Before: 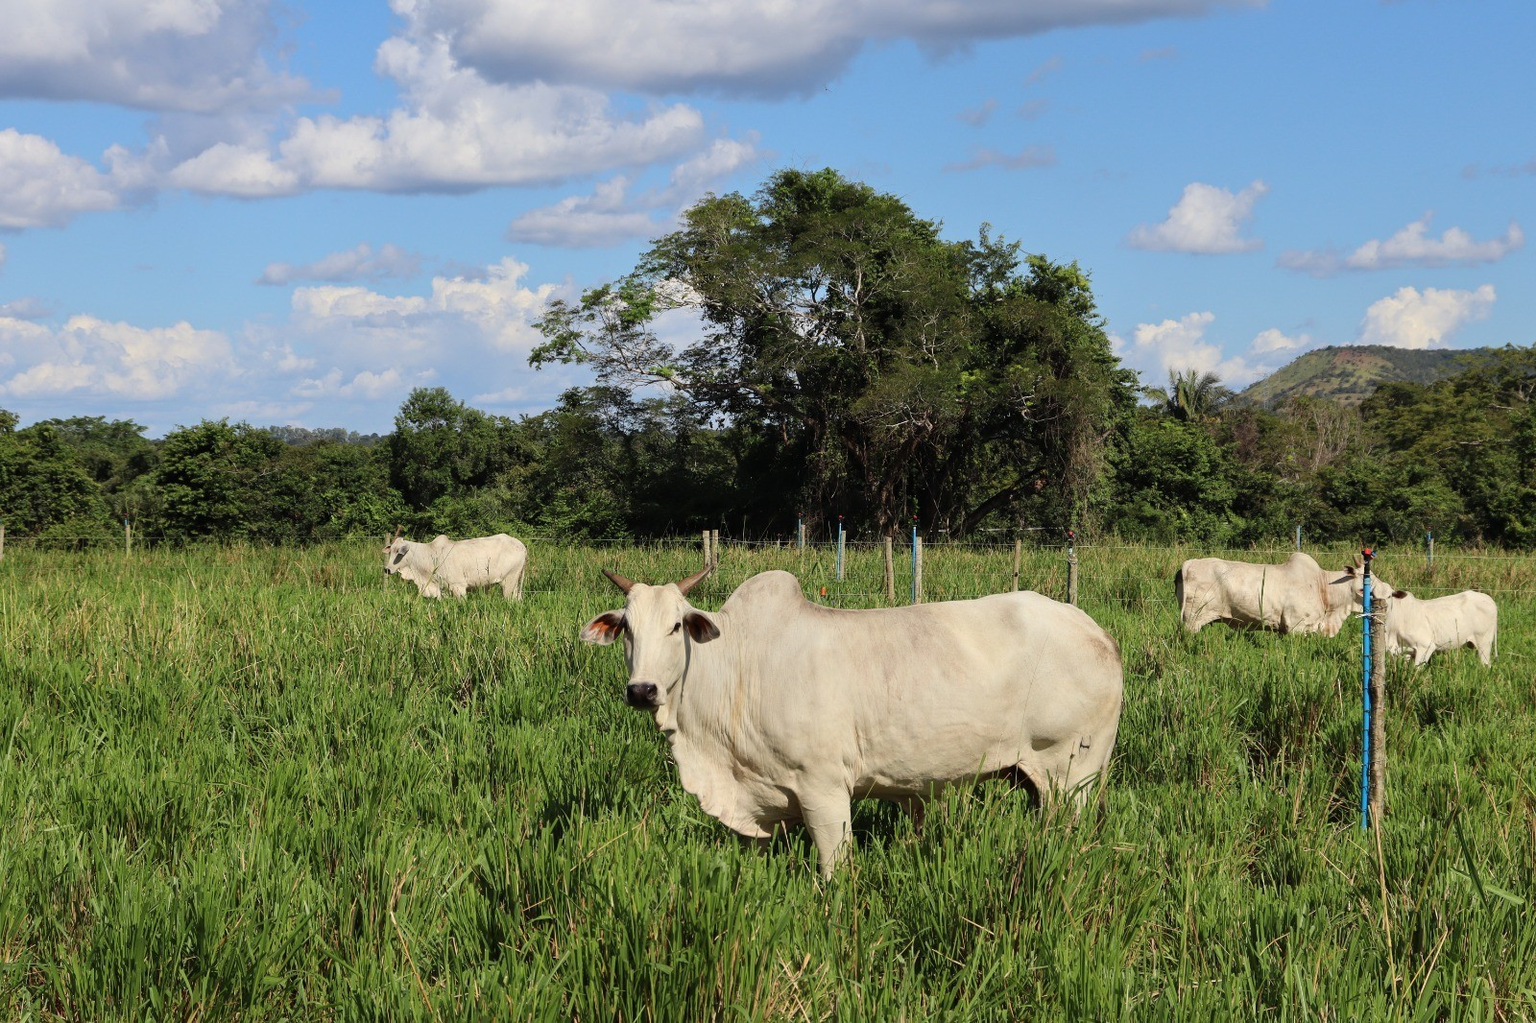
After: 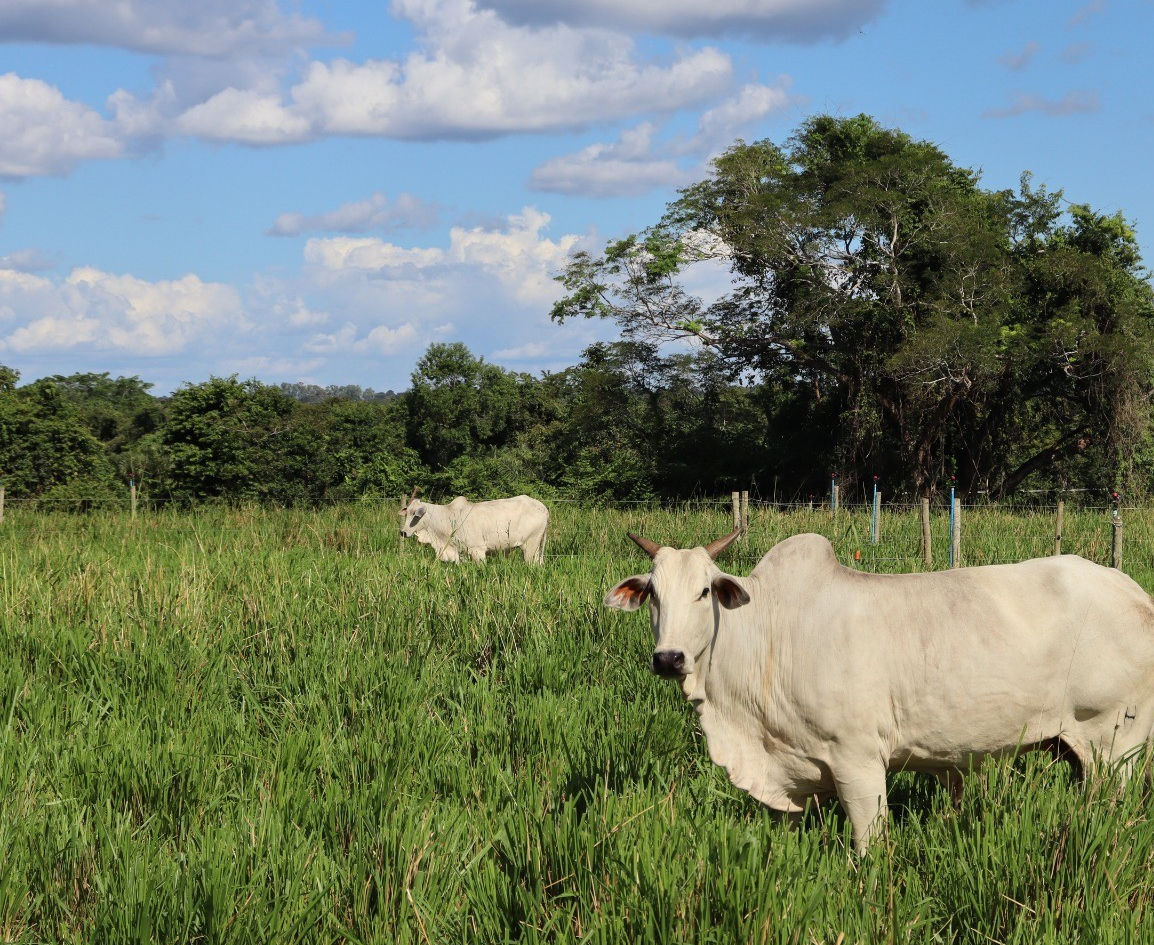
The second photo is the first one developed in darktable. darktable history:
crop: top 5.796%, right 27.868%, bottom 5.489%
